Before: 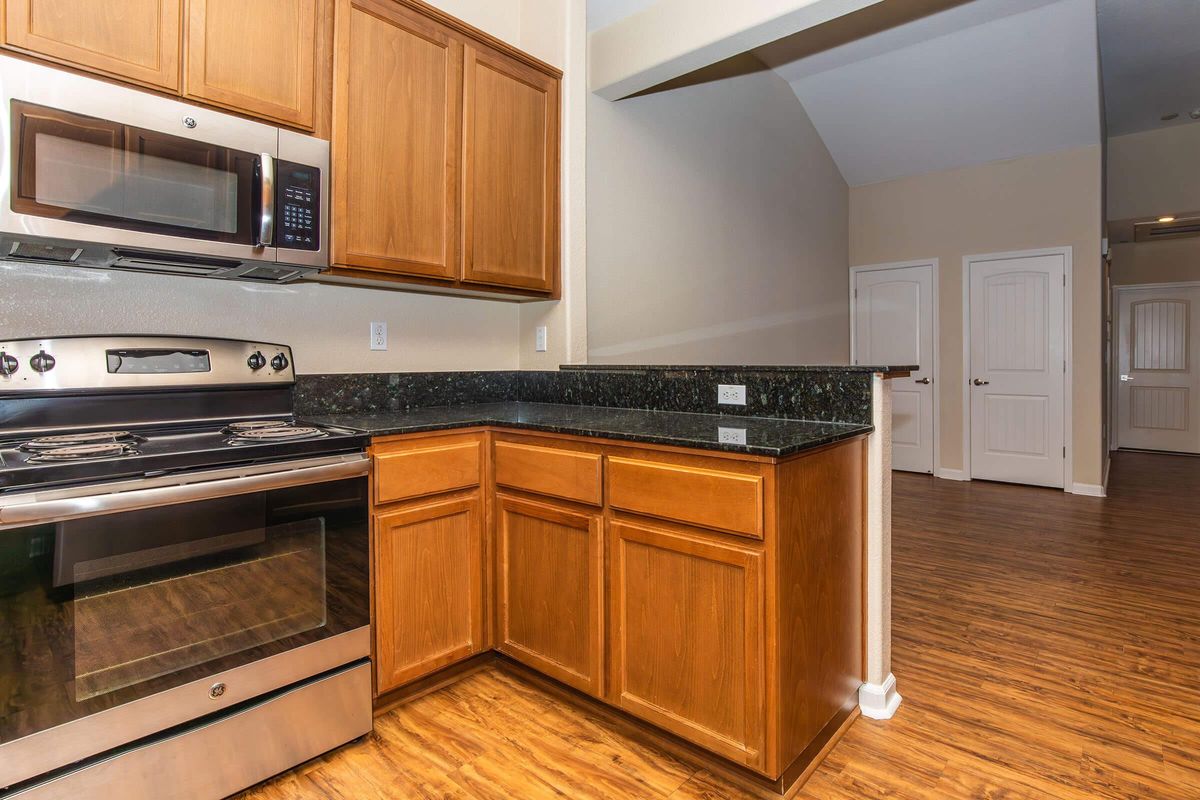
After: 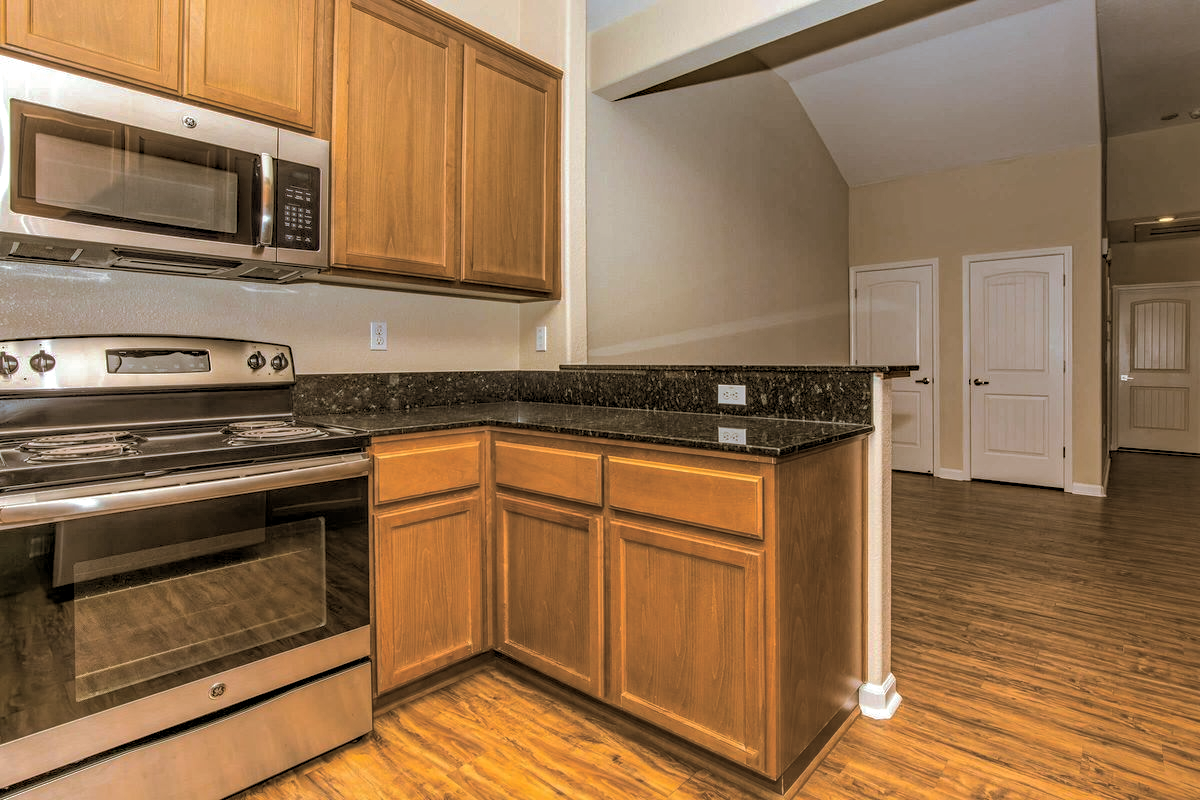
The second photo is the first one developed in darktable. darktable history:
tone equalizer: on, module defaults
white balance: red 1.009, blue 0.985
local contrast: on, module defaults
split-toning: shadows › hue 37.98°, highlights › hue 185.58°, balance -55.261
haze removal: strength 0.29, distance 0.25, compatibility mode true, adaptive false
shadows and highlights: on, module defaults
